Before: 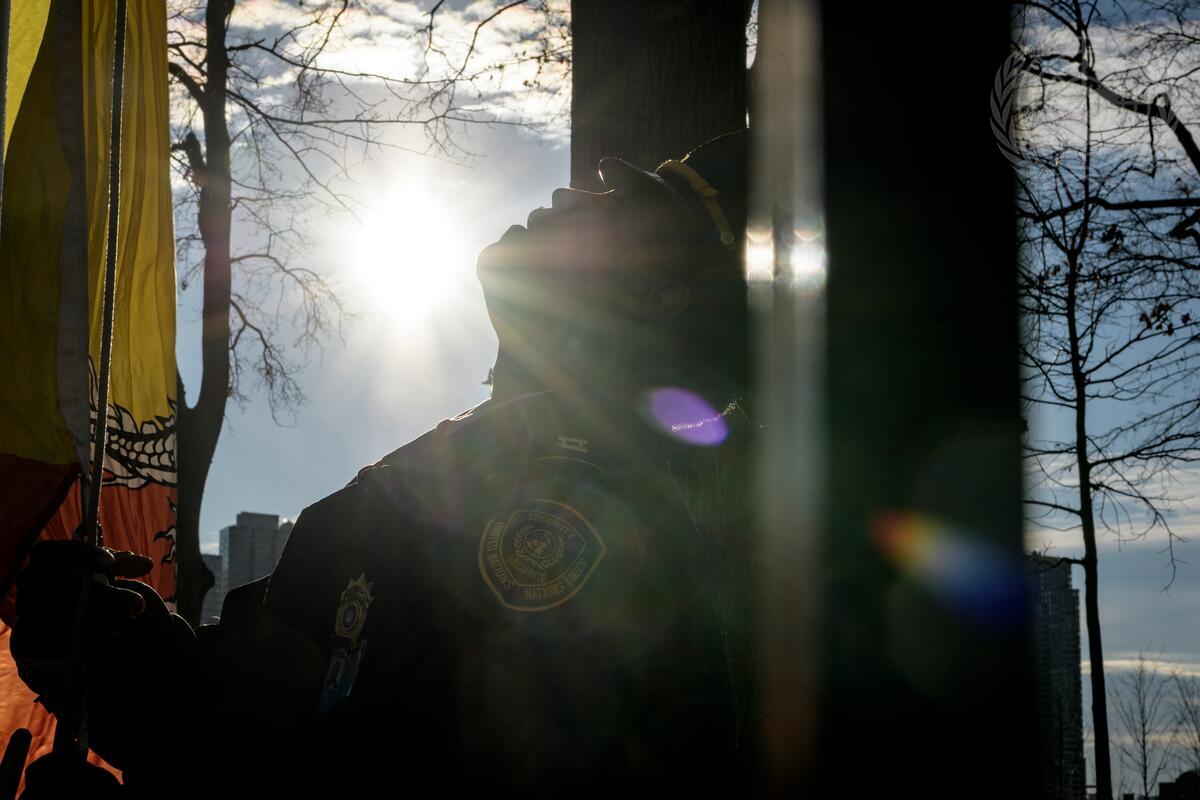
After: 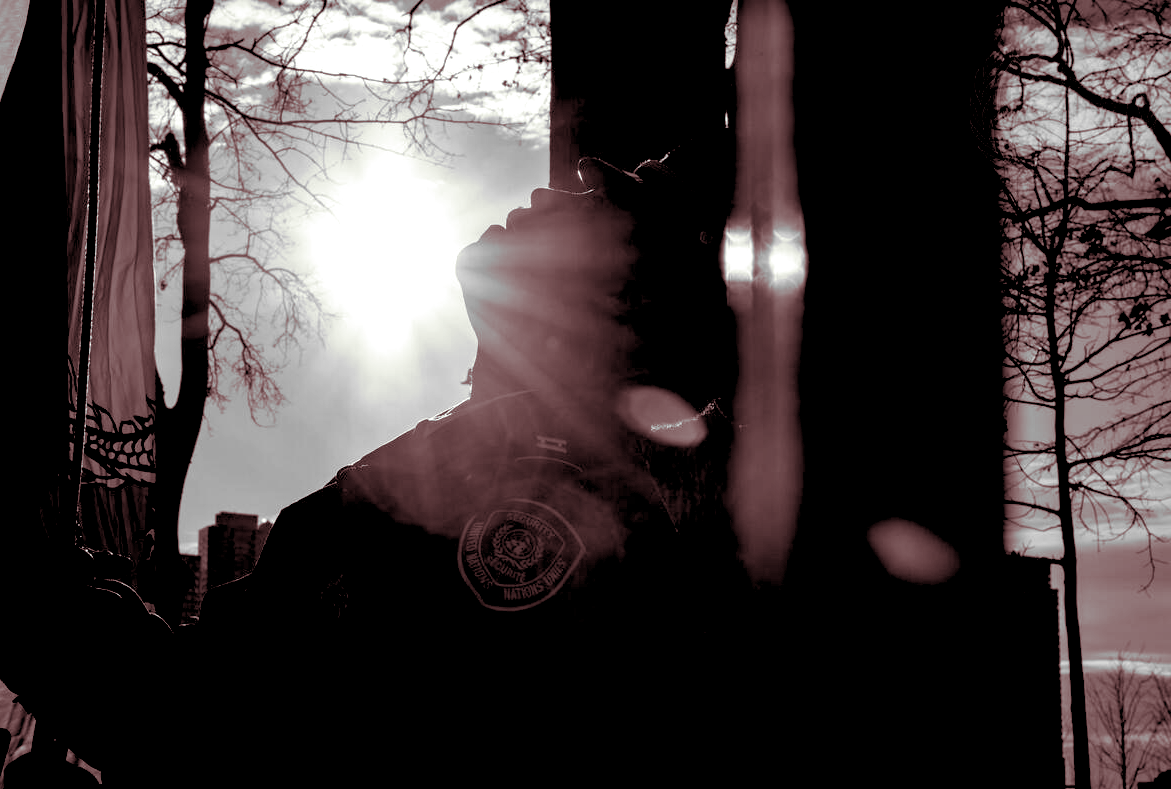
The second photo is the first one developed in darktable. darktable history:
rgb levels: levels [[0.034, 0.472, 0.904], [0, 0.5, 1], [0, 0.5, 1]]
local contrast: mode bilateral grid, contrast 20, coarseness 50, detail 120%, midtone range 0.2
split-toning: on, module defaults
crop and rotate: left 1.774%, right 0.633%, bottom 1.28%
color contrast: green-magenta contrast 0, blue-yellow contrast 0
